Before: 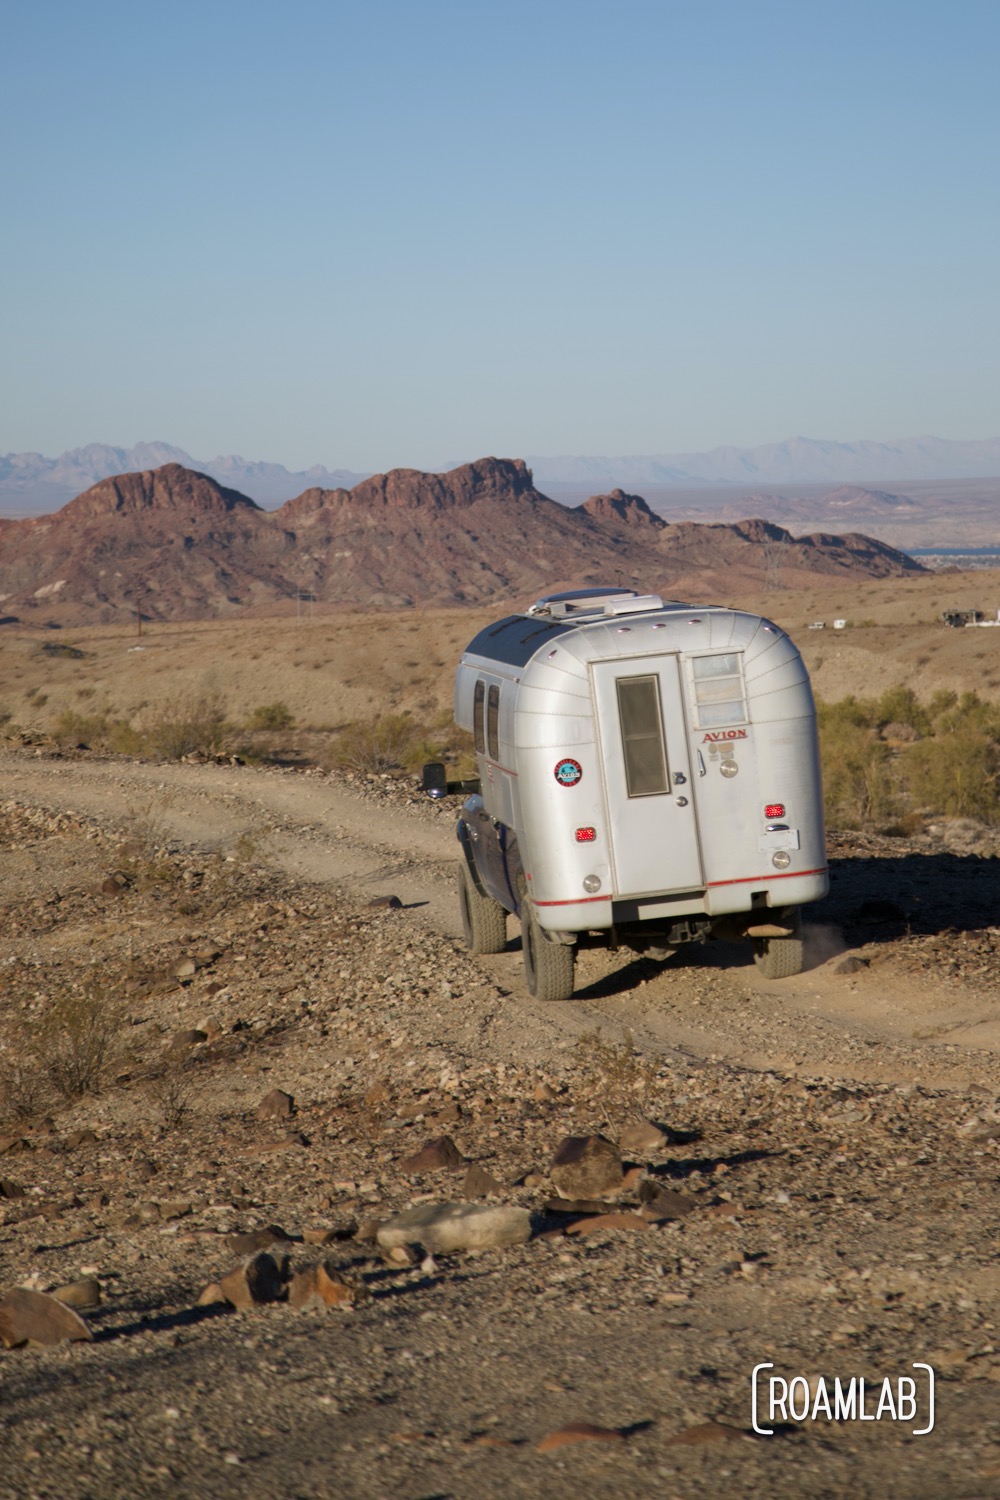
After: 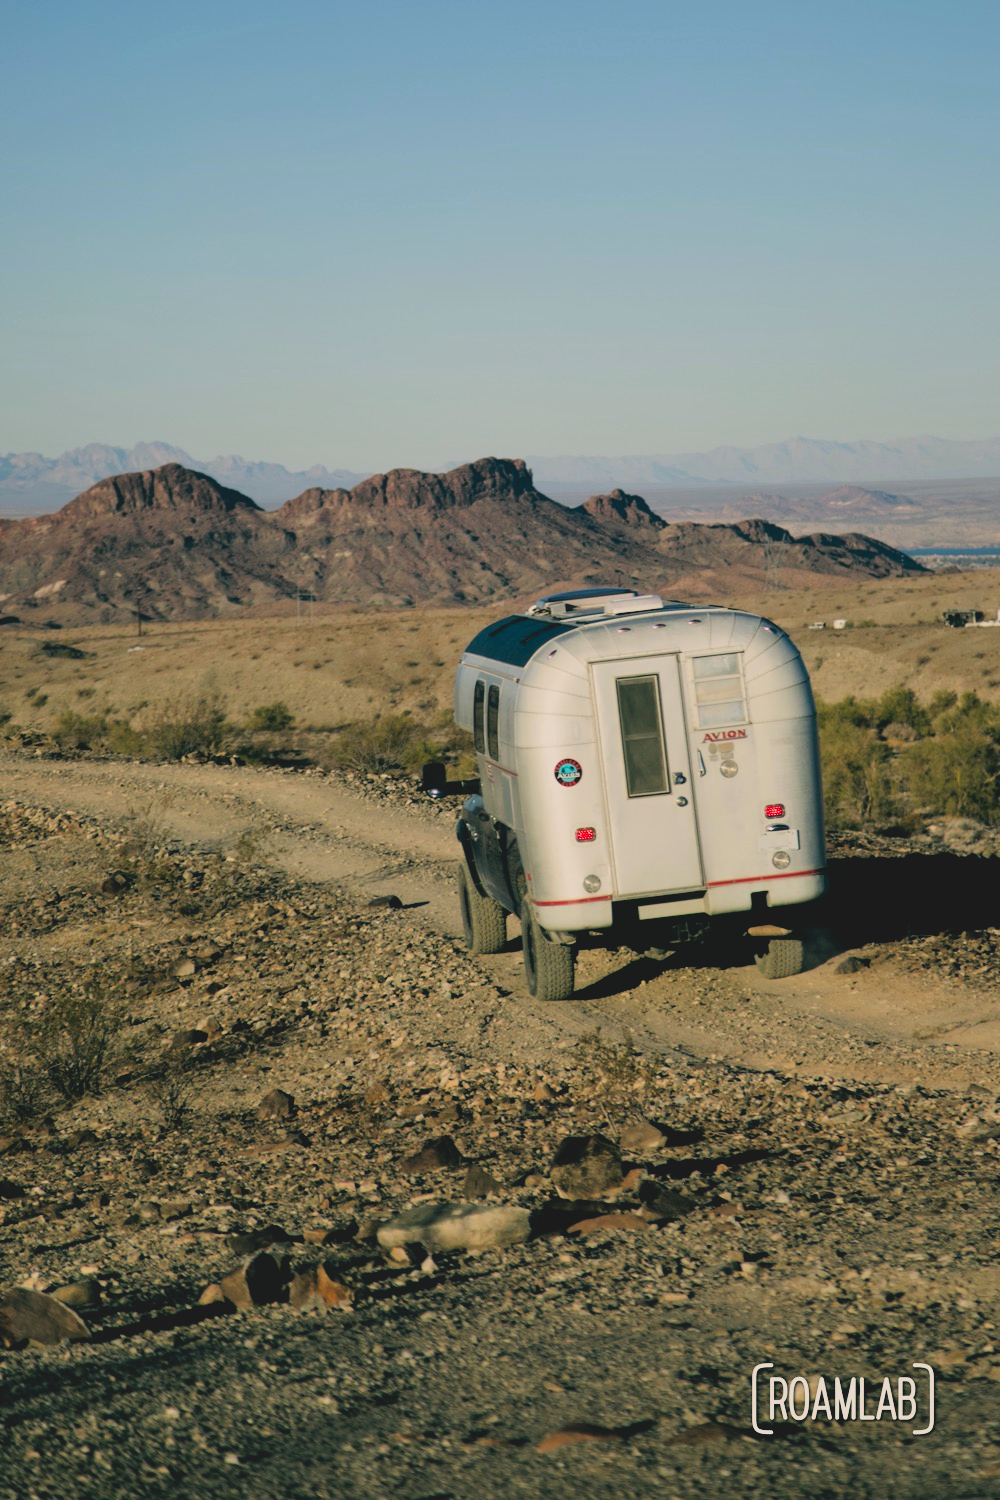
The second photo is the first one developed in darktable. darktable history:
contrast brightness saturation: contrast -0.19, saturation 0.19
color balance: lift [1.005, 0.99, 1.007, 1.01], gamma [1, 0.979, 1.011, 1.021], gain [0.923, 1.098, 1.025, 0.902], input saturation 90.45%, contrast 7.73%, output saturation 105.91%
shadows and highlights: radius 125.46, shadows 30.51, highlights -30.51, low approximation 0.01, soften with gaussian
filmic rgb: black relative exposure -4 EV, white relative exposure 3 EV, hardness 3.02, contrast 1.5
